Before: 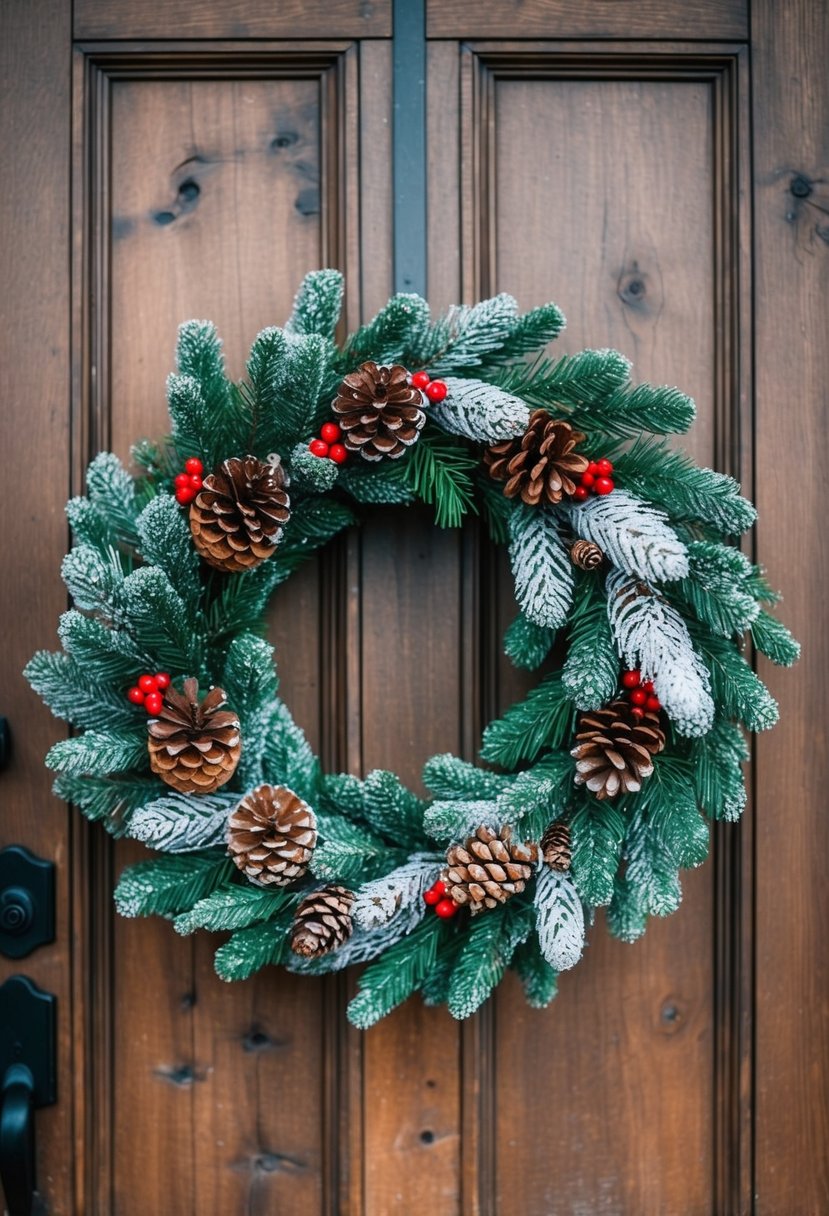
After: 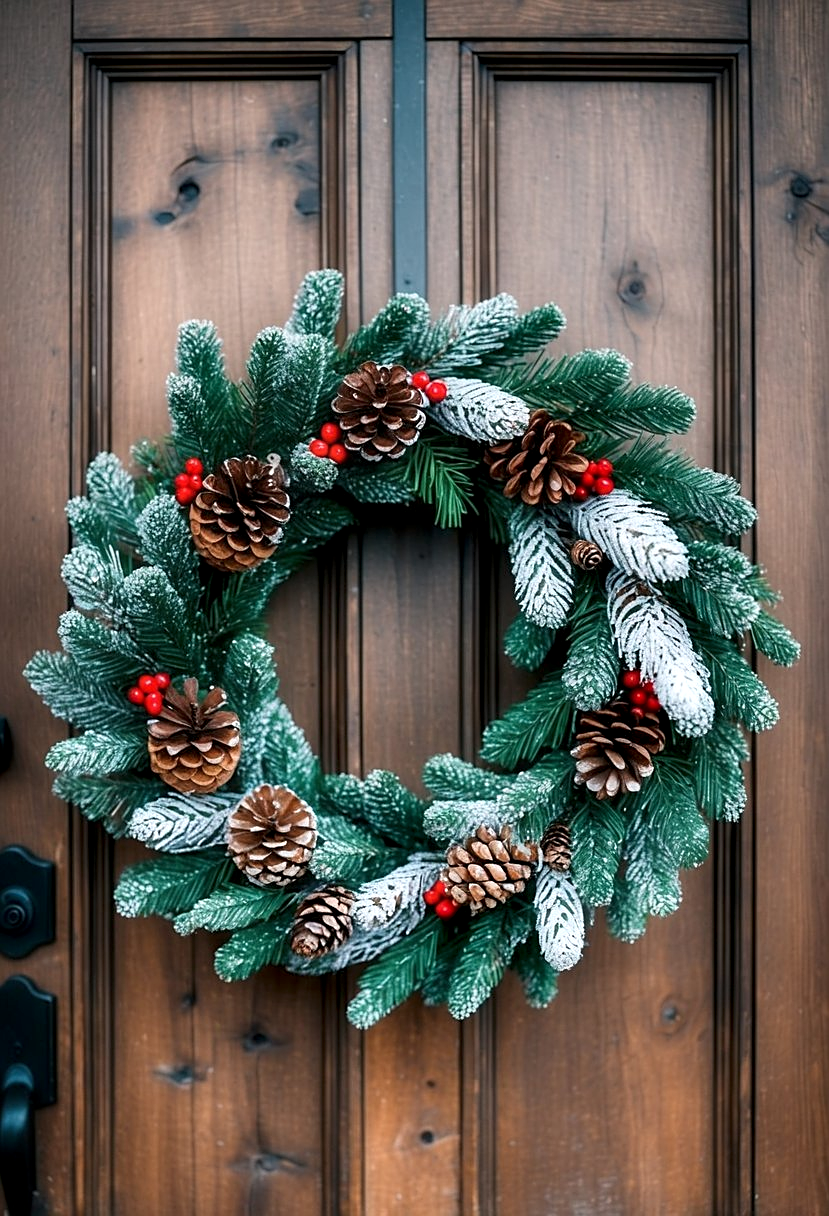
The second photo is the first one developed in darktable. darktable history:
sharpen: on, module defaults
contrast equalizer: y [[0.579, 0.58, 0.505, 0.5, 0.5, 0.5], [0.5 ×6], [0.5 ×6], [0 ×6], [0 ×6]]
